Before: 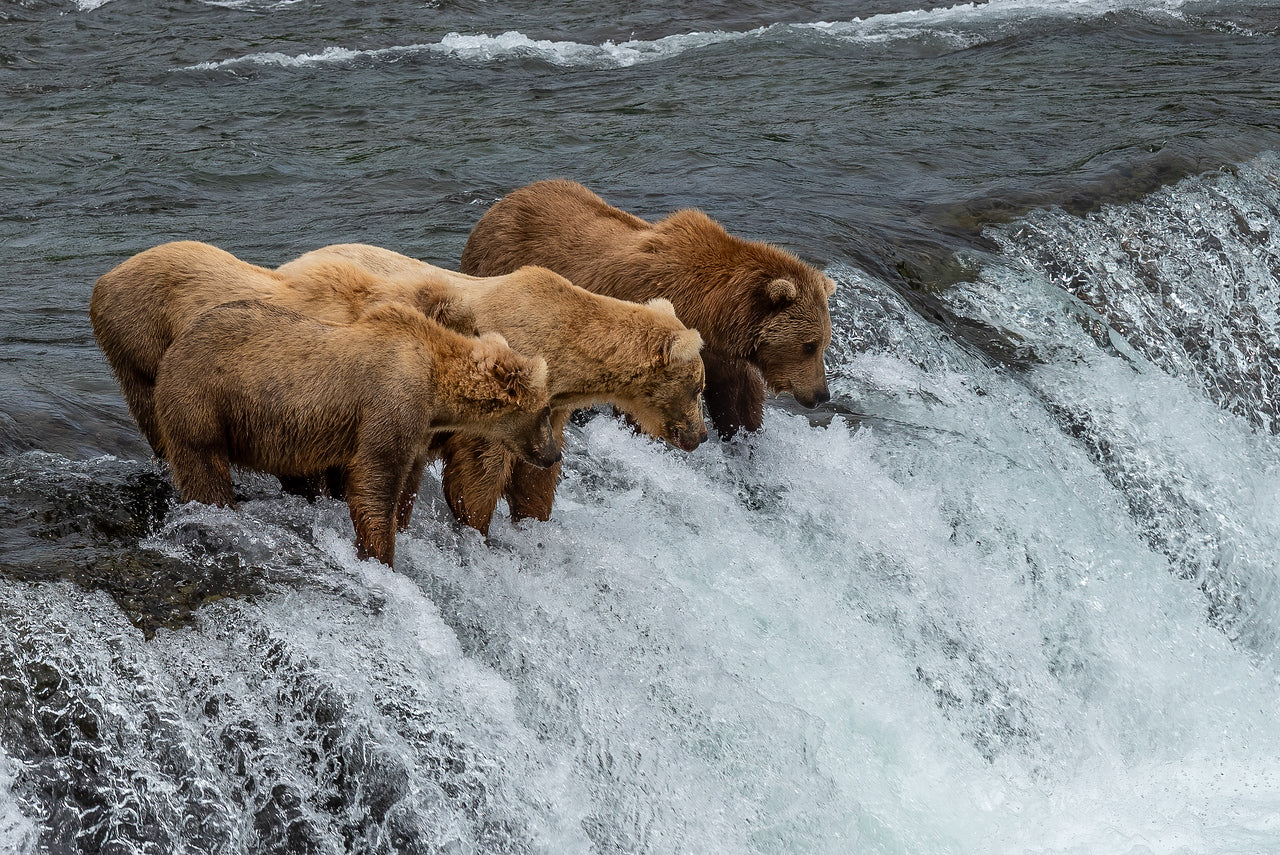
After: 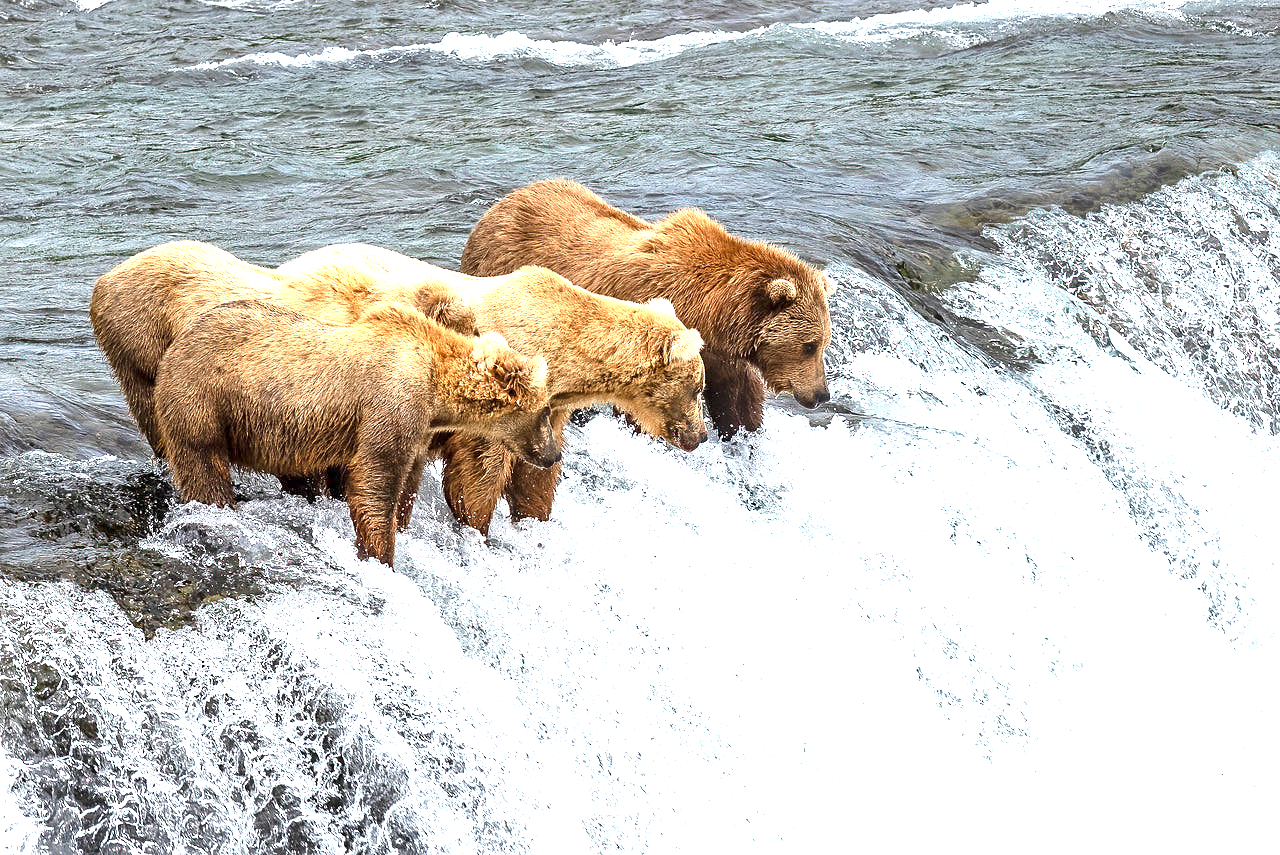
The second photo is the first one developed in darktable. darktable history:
exposure: exposure 2.04 EV, compensate highlight preservation false
sharpen: amount 0.2
